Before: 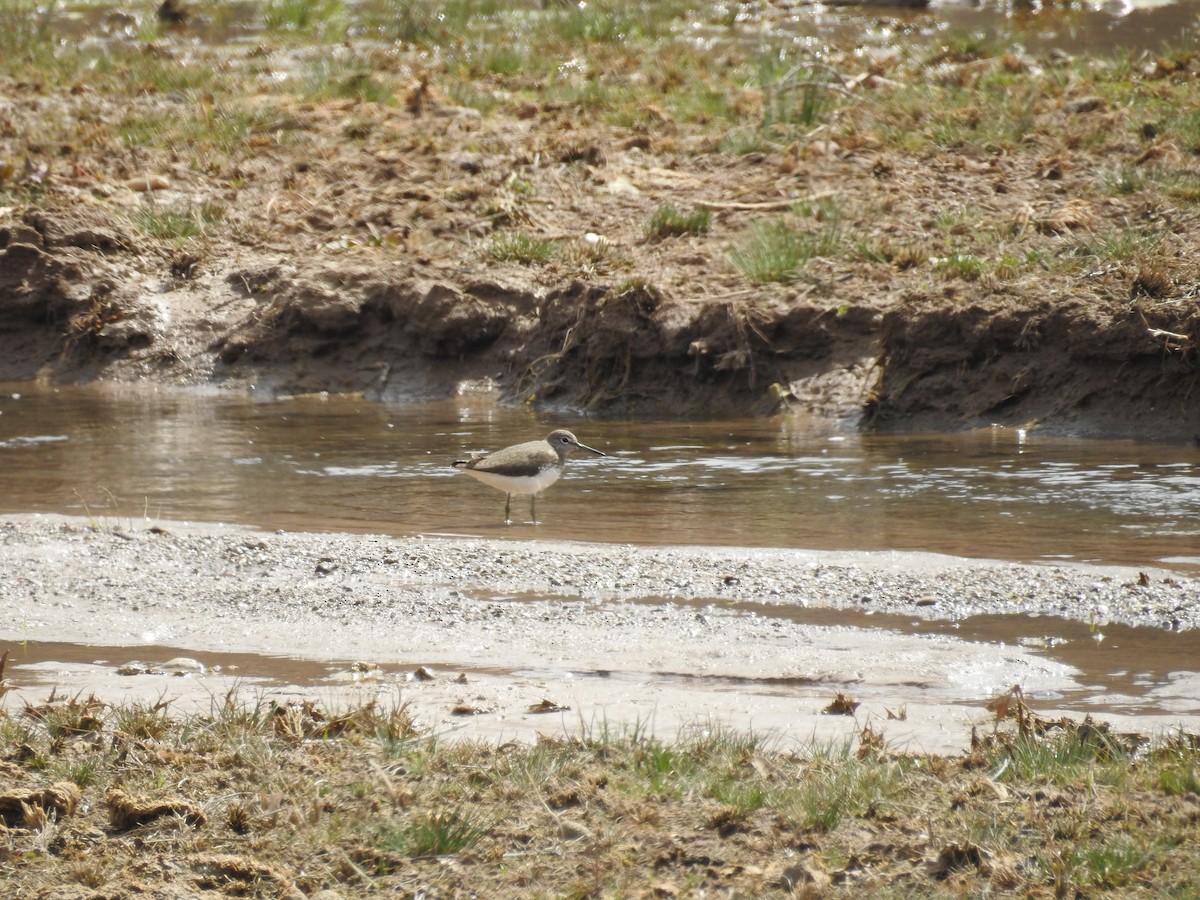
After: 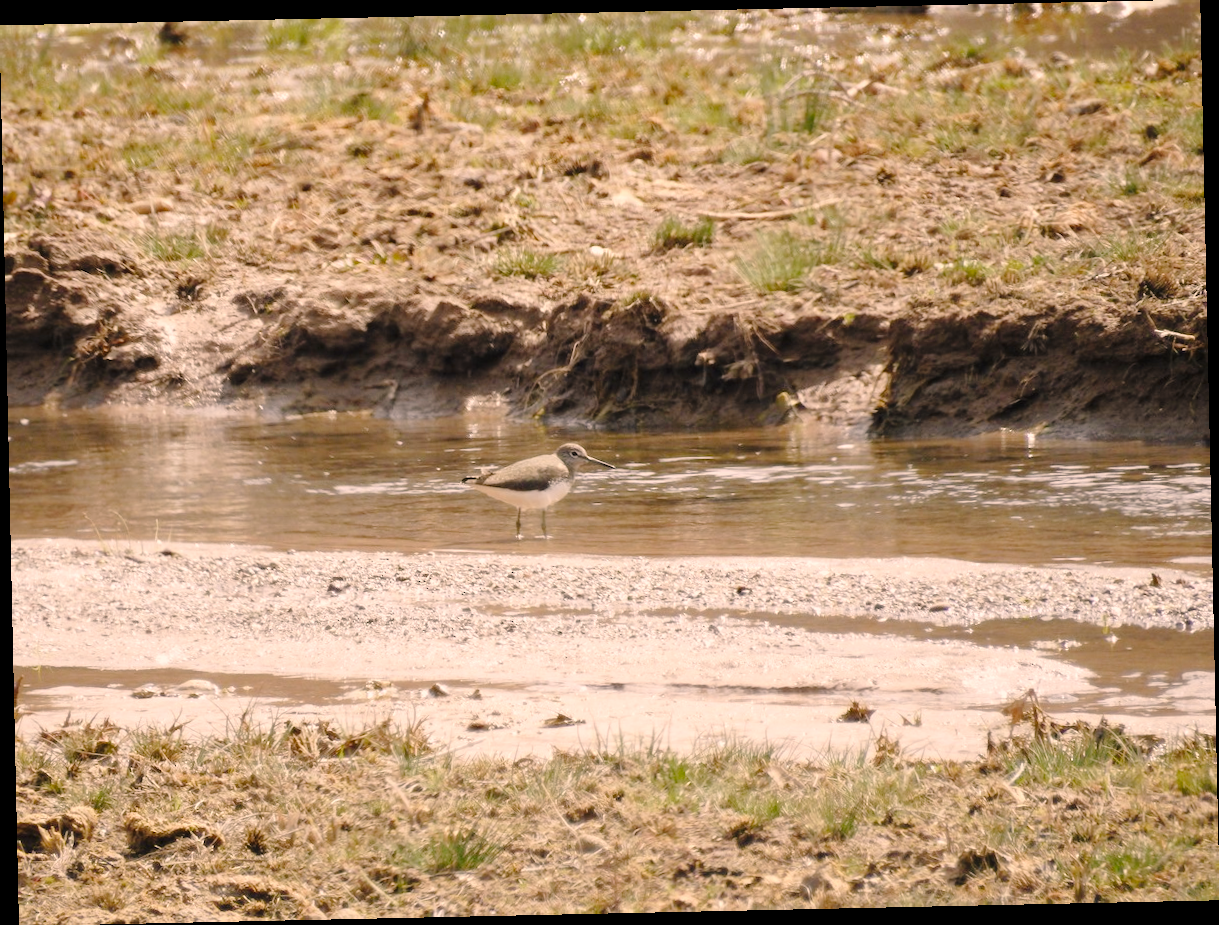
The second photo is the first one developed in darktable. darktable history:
rotate and perspective: rotation -1.24°, automatic cropping off
tone curve: curves: ch0 [(0, 0) (0.003, 0.002) (0.011, 0.007) (0.025, 0.016) (0.044, 0.027) (0.069, 0.045) (0.1, 0.077) (0.136, 0.114) (0.177, 0.166) (0.224, 0.241) (0.277, 0.328) (0.335, 0.413) (0.399, 0.498) (0.468, 0.572) (0.543, 0.638) (0.623, 0.711) (0.709, 0.786) (0.801, 0.853) (0.898, 0.929) (1, 1)], preserve colors none
color correction: highlights a* 11.96, highlights b* 11.58
